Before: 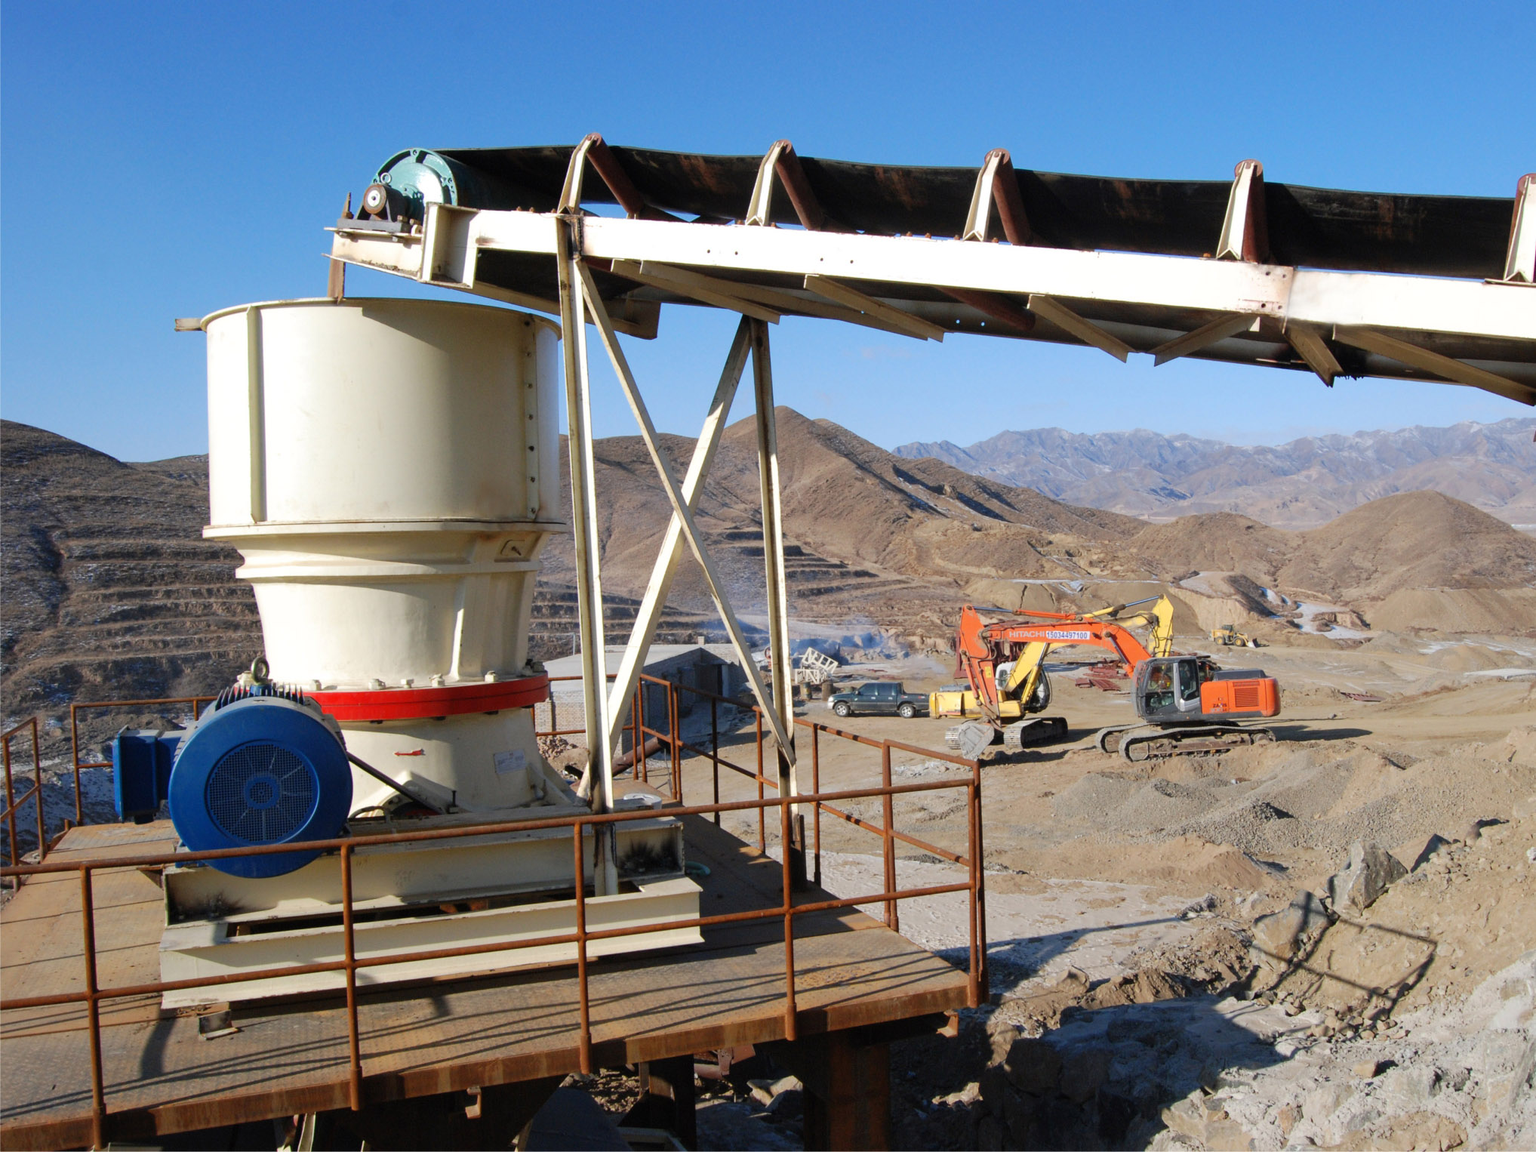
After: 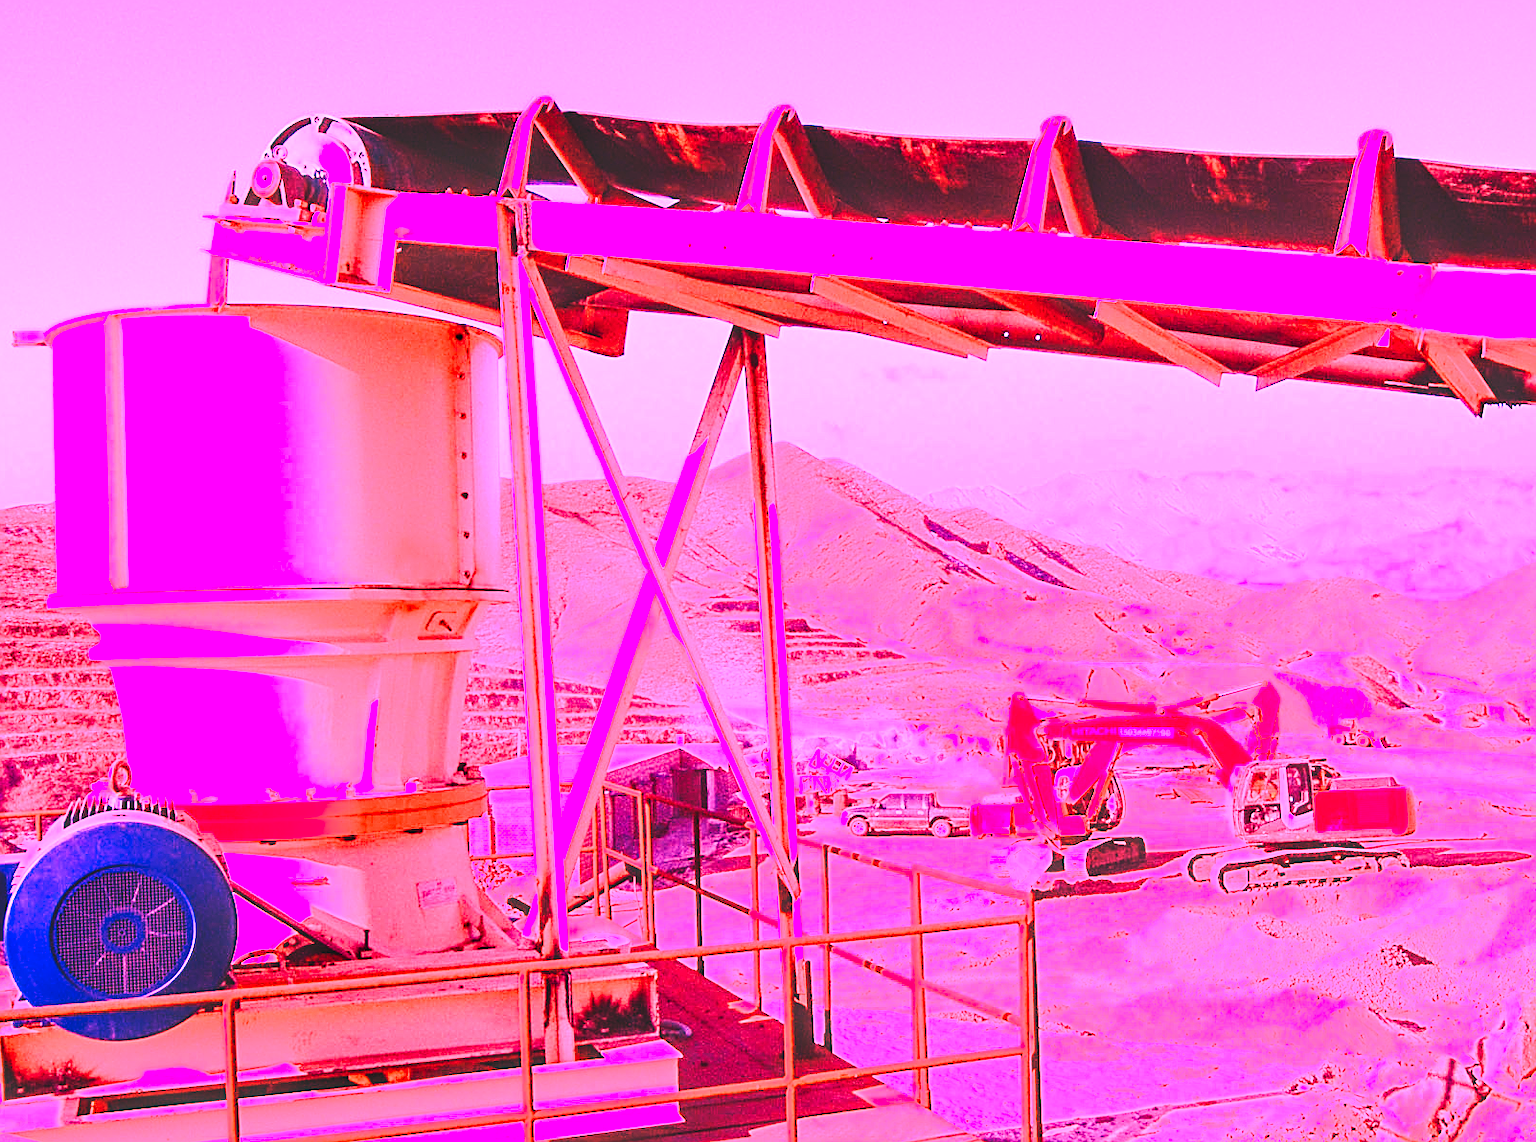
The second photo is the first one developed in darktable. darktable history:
sharpen: on, module defaults
contrast brightness saturation: contrast 0.14
local contrast: on, module defaults
crop and rotate: left 10.77%, top 5.1%, right 10.41%, bottom 16.76%
white balance: red 4.26, blue 1.802
tone curve: curves: ch0 [(0, 0) (0.003, 0.002) (0.011, 0.009) (0.025, 0.02) (0.044, 0.034) (0.069, 0.046) (0.1, 0.062) (0.136, 0.083) (0.177, 0.119) (0.224, 0.162) (0.277, 0.216) (0.335, 0.282) (0.399, 0.365) (0.468, 0.457) (0.543, 0.541) (0.623, 0.624) (0.709, 0.713) (0.801, 0.797) (0.898, 0.889) (1, 1)], preserve colors none
color balance rgb: perceptual saturation grading › global saturation 20%, perceptual saturation grading › highlights -25%, perceptual saturation grading › shadows 50%, global vibrance -25%
